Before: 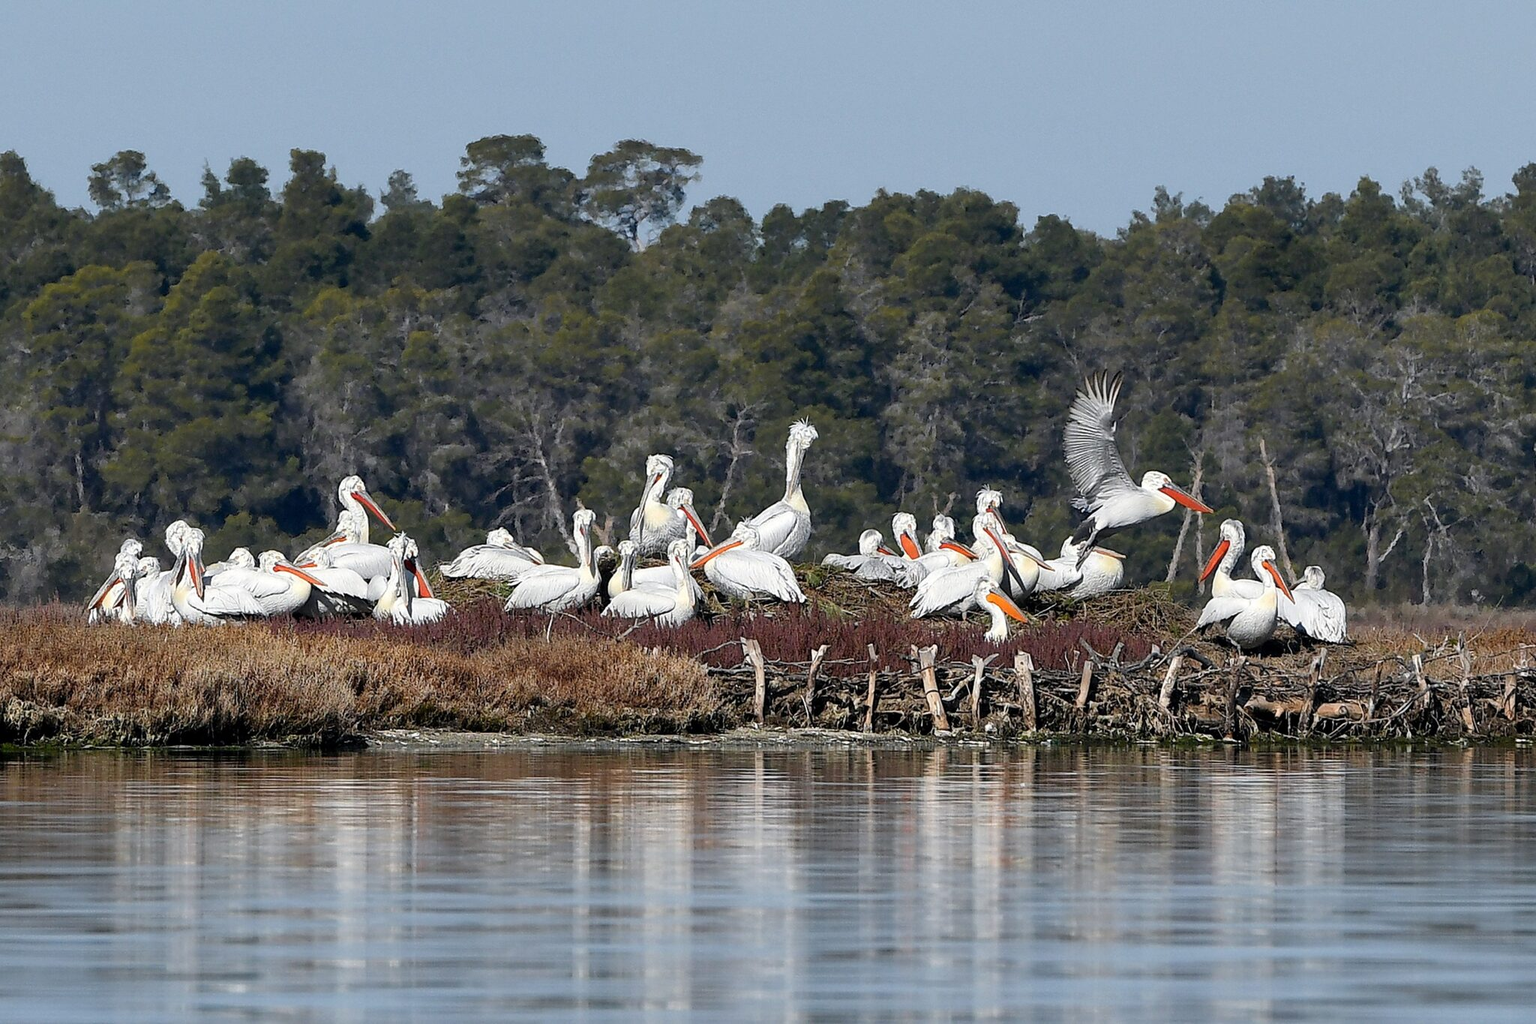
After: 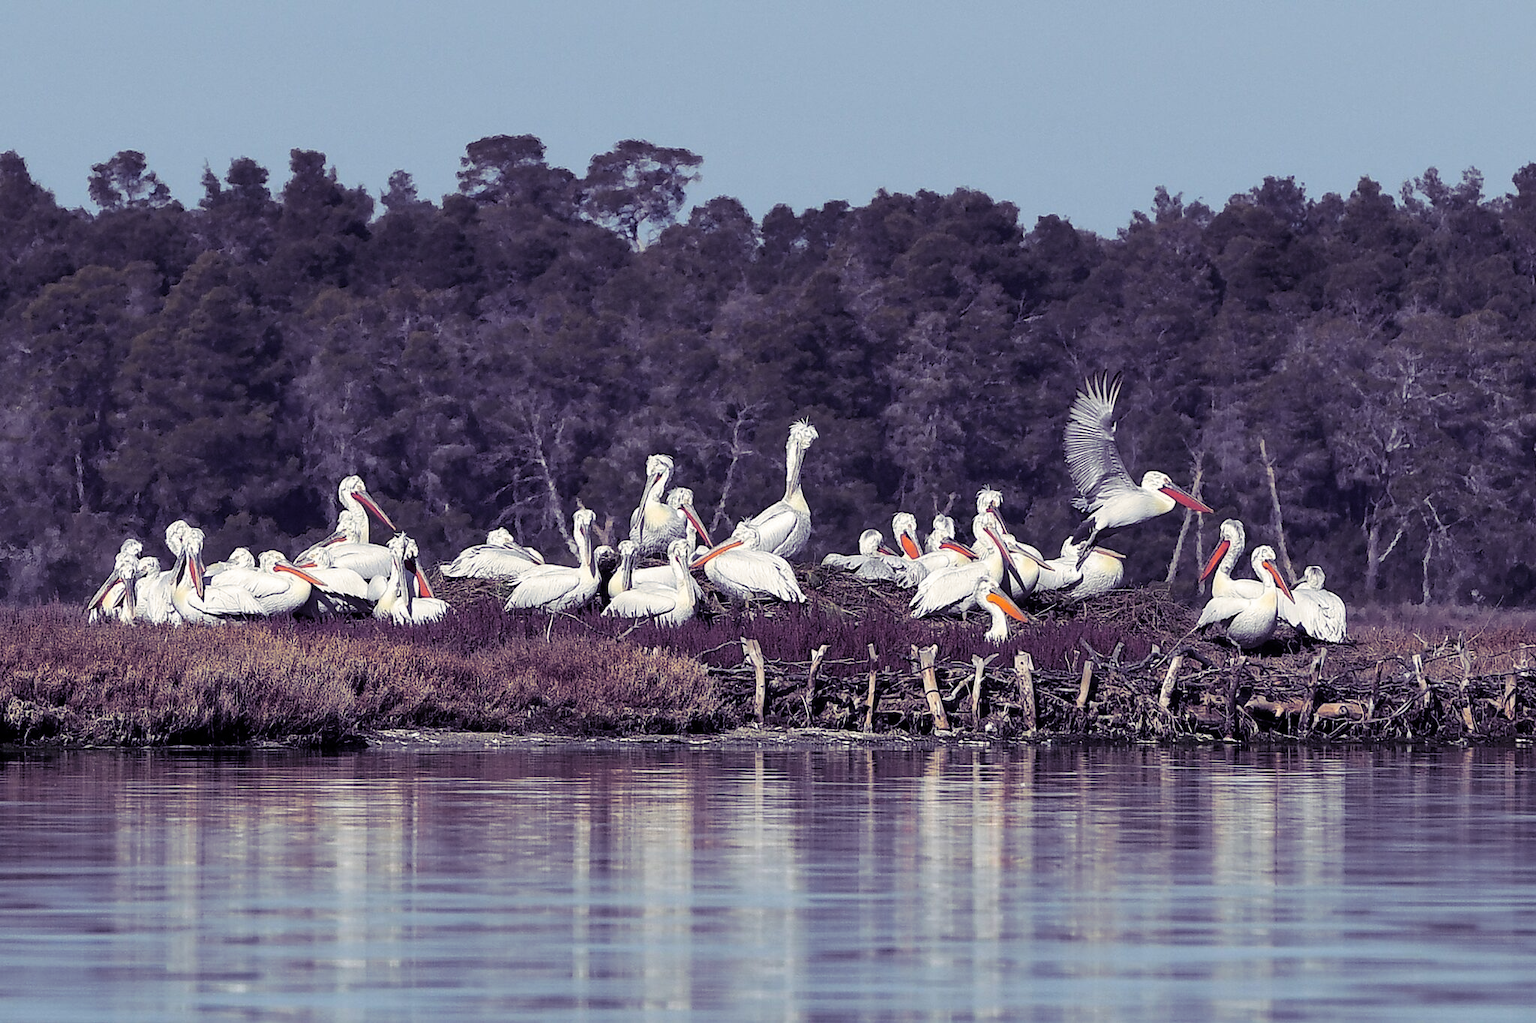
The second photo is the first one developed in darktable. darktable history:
shadows and highlights: radius 331.84, shadows 53.55, highlights -100, compress 94.63%, highlights color adjustment 73.23%, soften with gaussian
split-toning: shadows › hue 255.6°, shadows › saturation 0.66, highlights › hue 43.2°, highlights › saturation 0.68, balance -50.1
